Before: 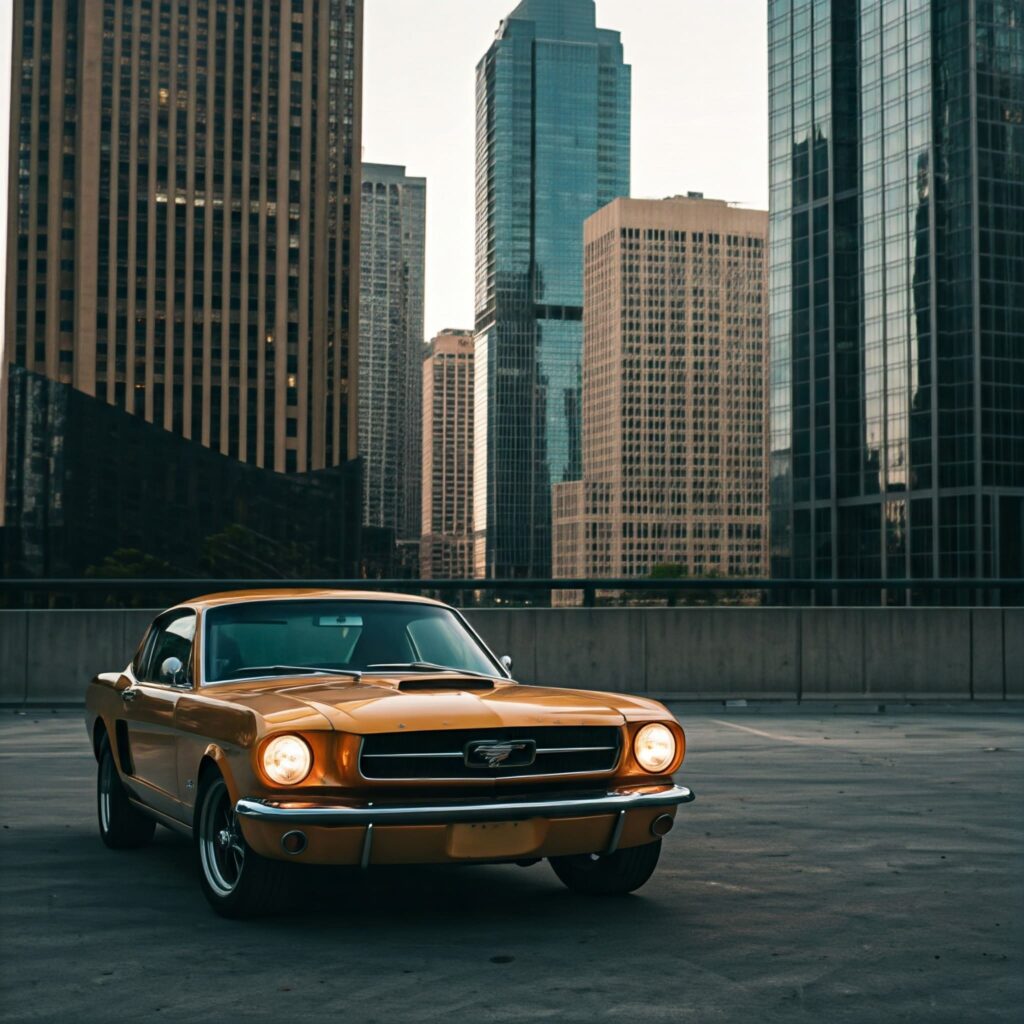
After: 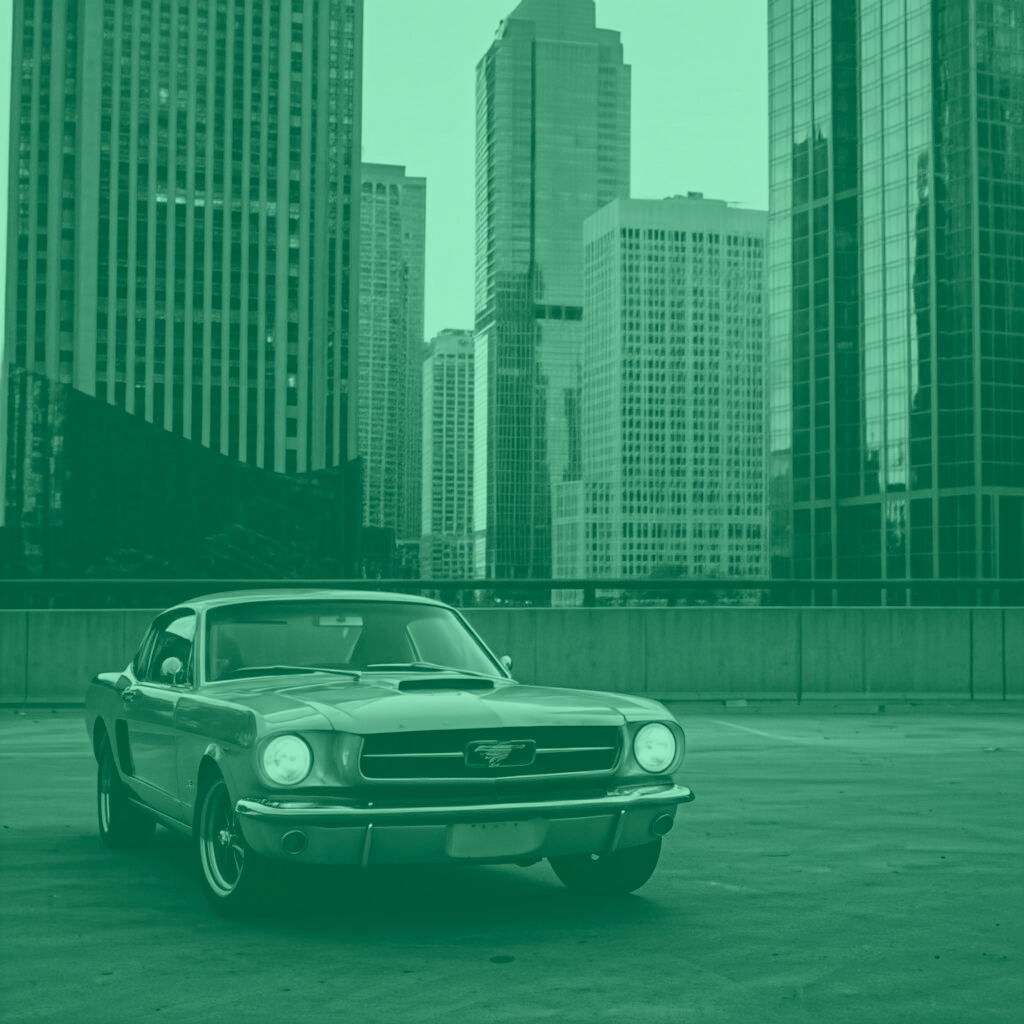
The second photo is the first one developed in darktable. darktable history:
exposure: black level correction 0.009, exposure 0.119 EV, compensate highlight preservation false
colorize: hue 147.6°, saturation 65%, lightness 21.64%
